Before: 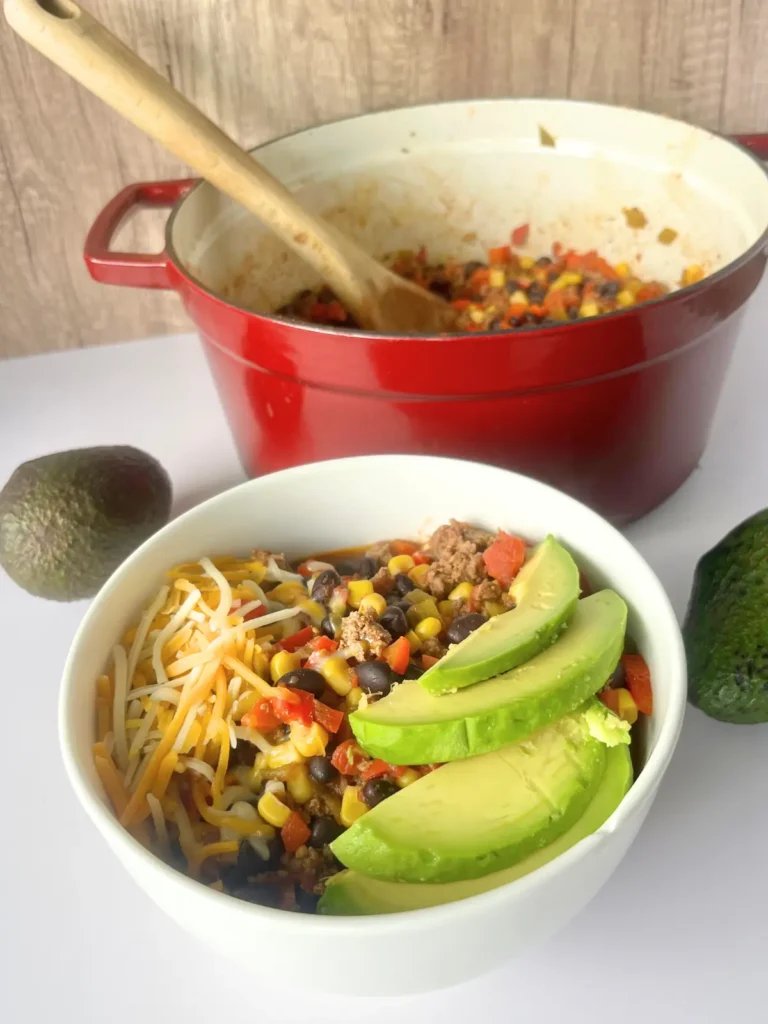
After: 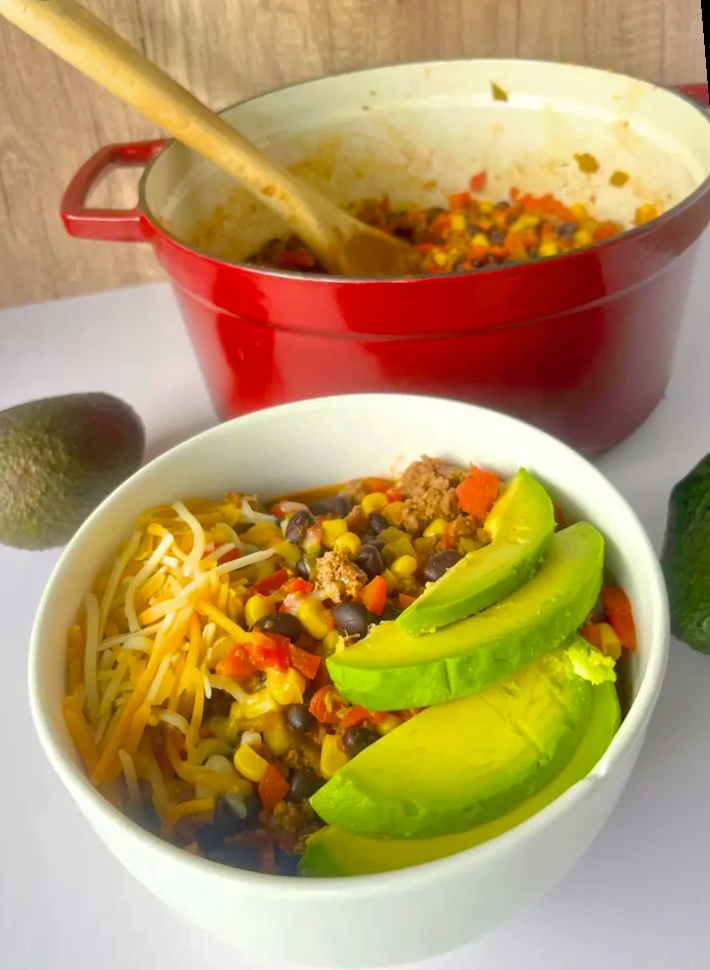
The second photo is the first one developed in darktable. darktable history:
color balance rgb: perceptual saturation grading › global saturation 30%, global vibrance 20%
rotate and perspective: rotation -1.68°, lens shift (vertical) -0.146, crop left 0.049, crop right 0.912, crop top 0.032, crop bottom 0.96
shadows and highlights: on, module defaults
